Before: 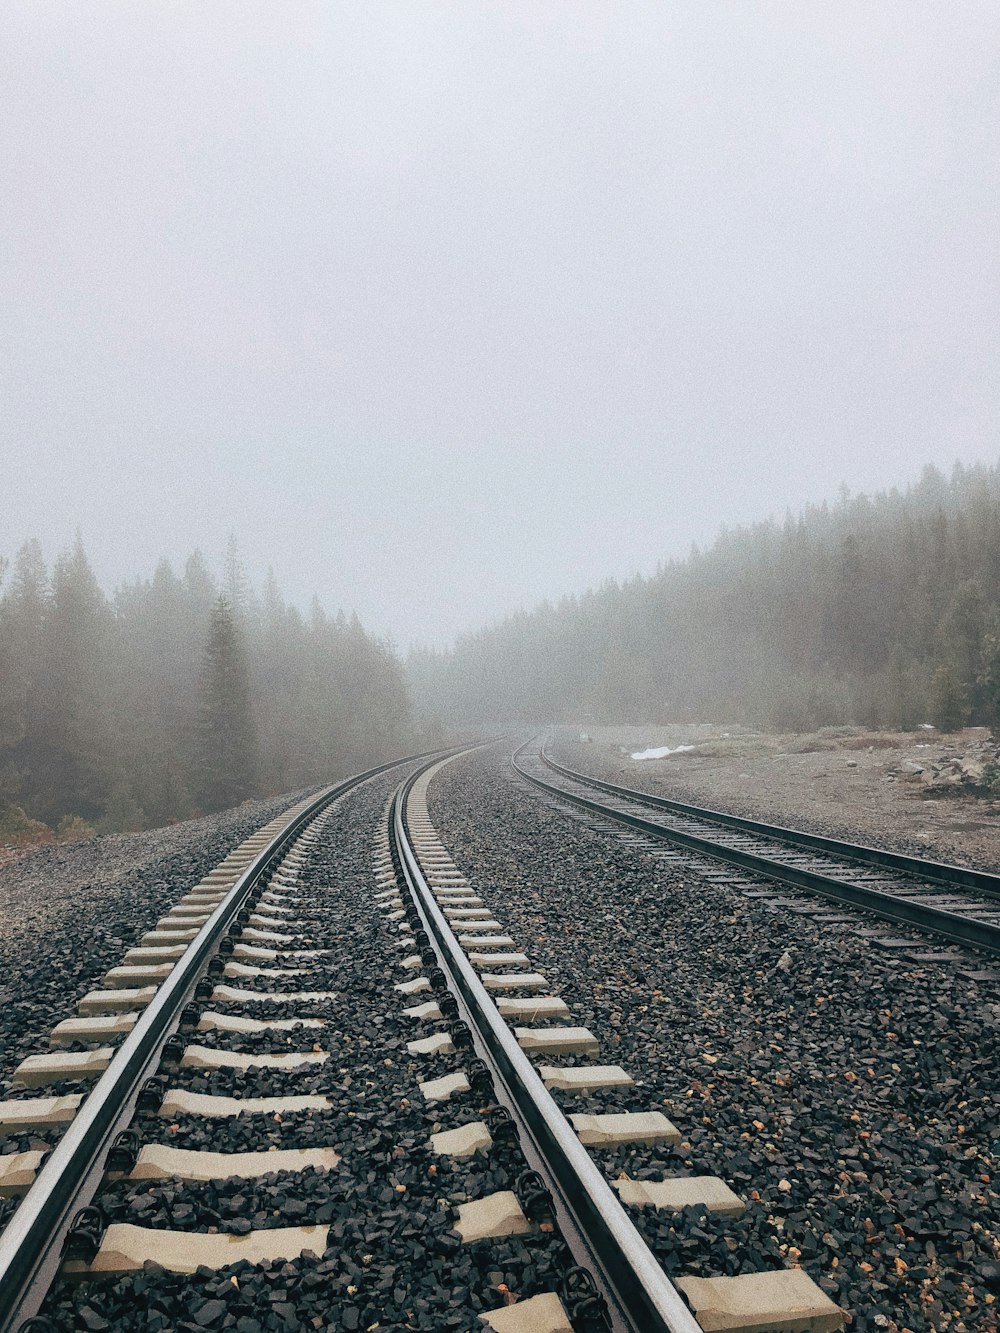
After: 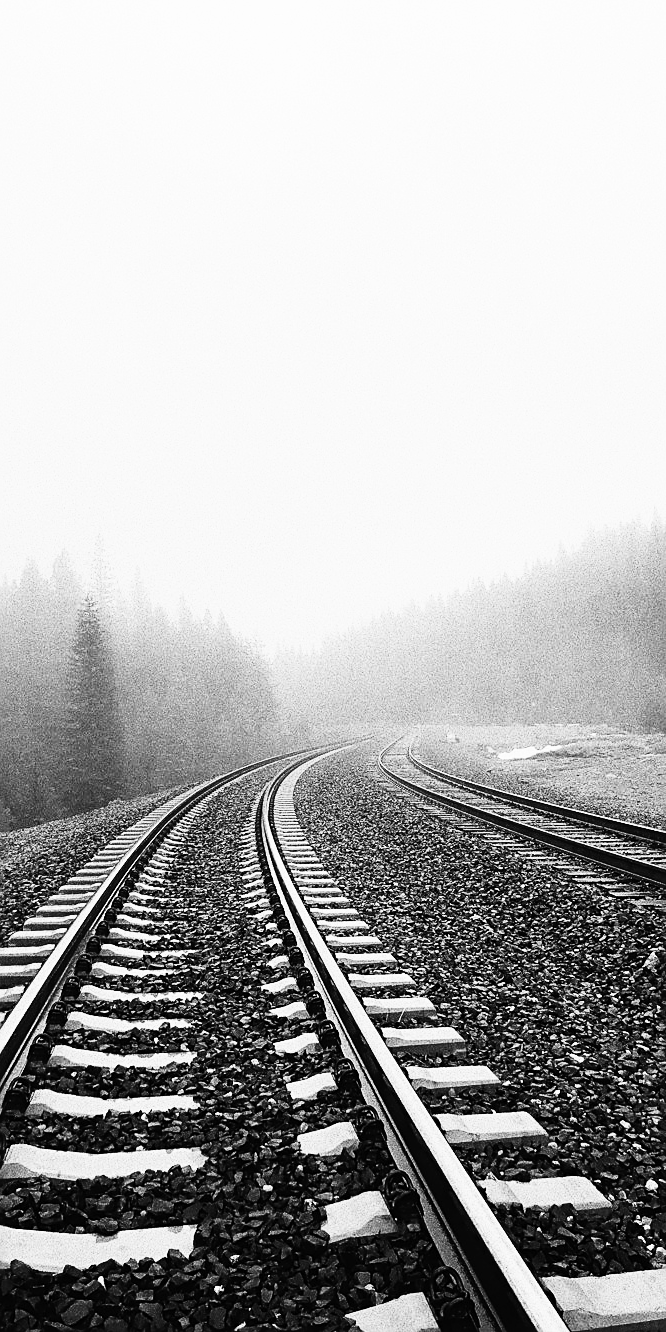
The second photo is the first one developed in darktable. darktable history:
crop and rotate: left 13.342%, right 19.991%
tone curve: curves: ch0 [(0, 0) (0.003, 0.003) (0.011, 0.006) (0.025, 0.01) (0.044, 0.016) (0.069, 0.02) (0.1, 0.025) (0.136, 0.034) (0.177, 0.051) (0.224, 0.08) (0.277, 0.131) (0.335, 0.209) (0.399, 0.328) (0.468, 0.47) (0.543, 0.629) (0.623, 0.788) (0.709, 0.903) (0.801, 0.965) (0.898, 0.989) (1, 1)], preserve colors none
monochrome: size 3.1
sharpen: on, module defaults
